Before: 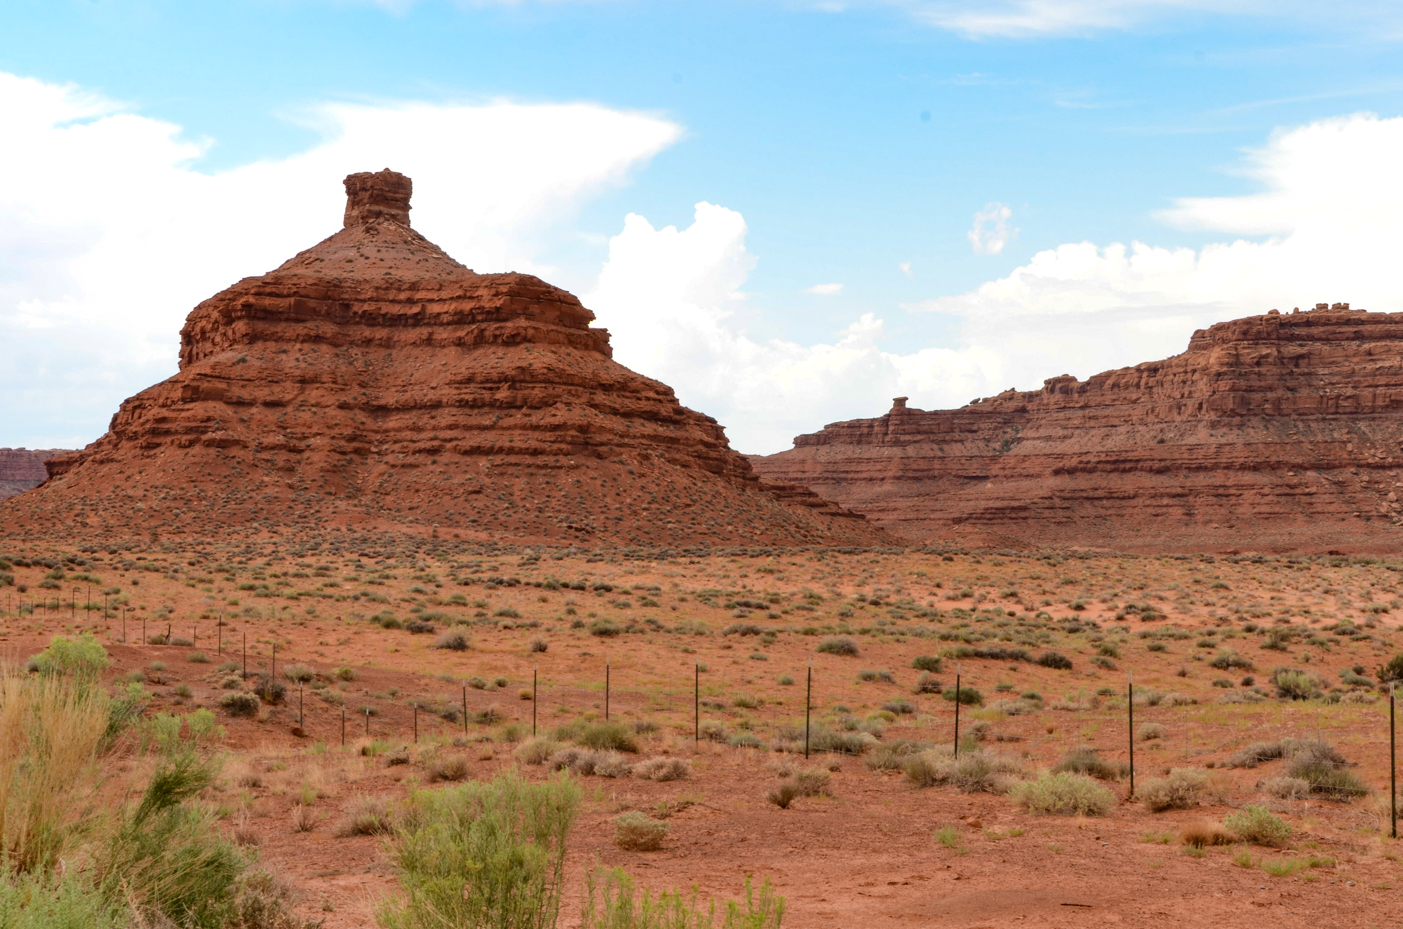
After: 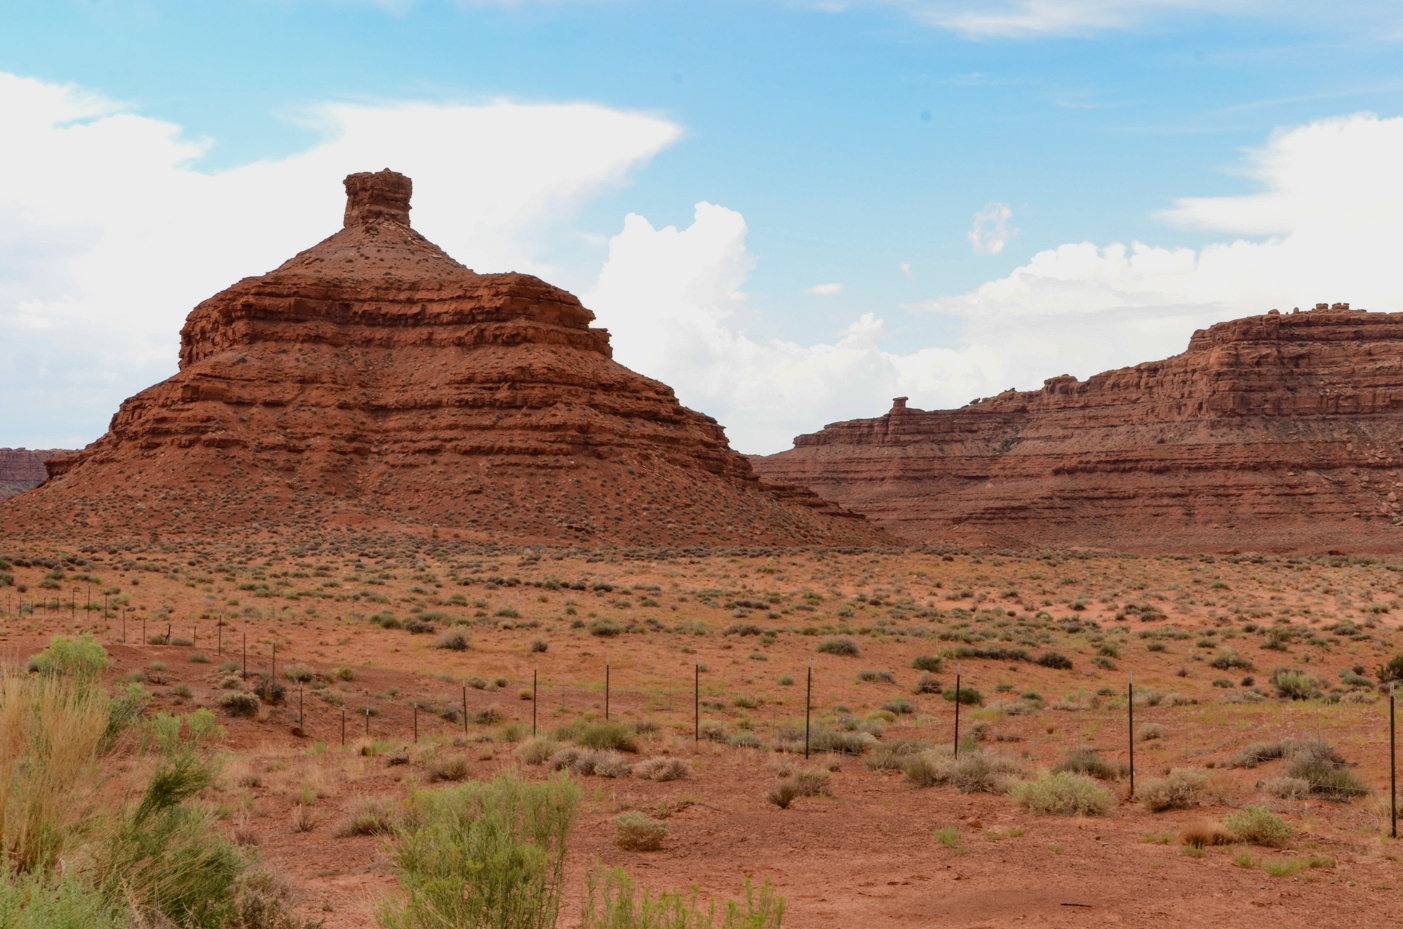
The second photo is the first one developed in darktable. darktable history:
exposure: exposure -0.251 EV, compensate highlight preservation false
